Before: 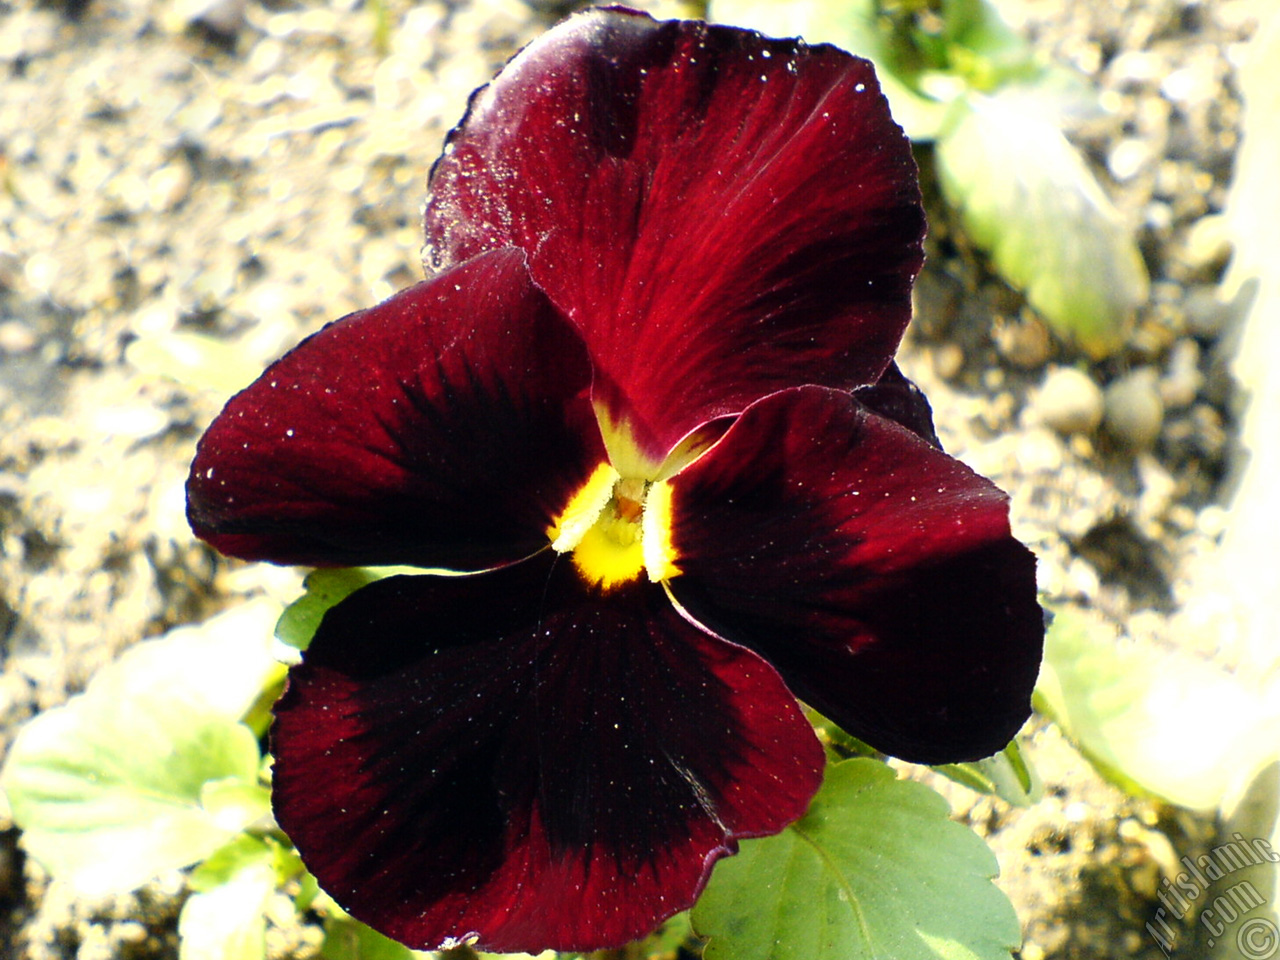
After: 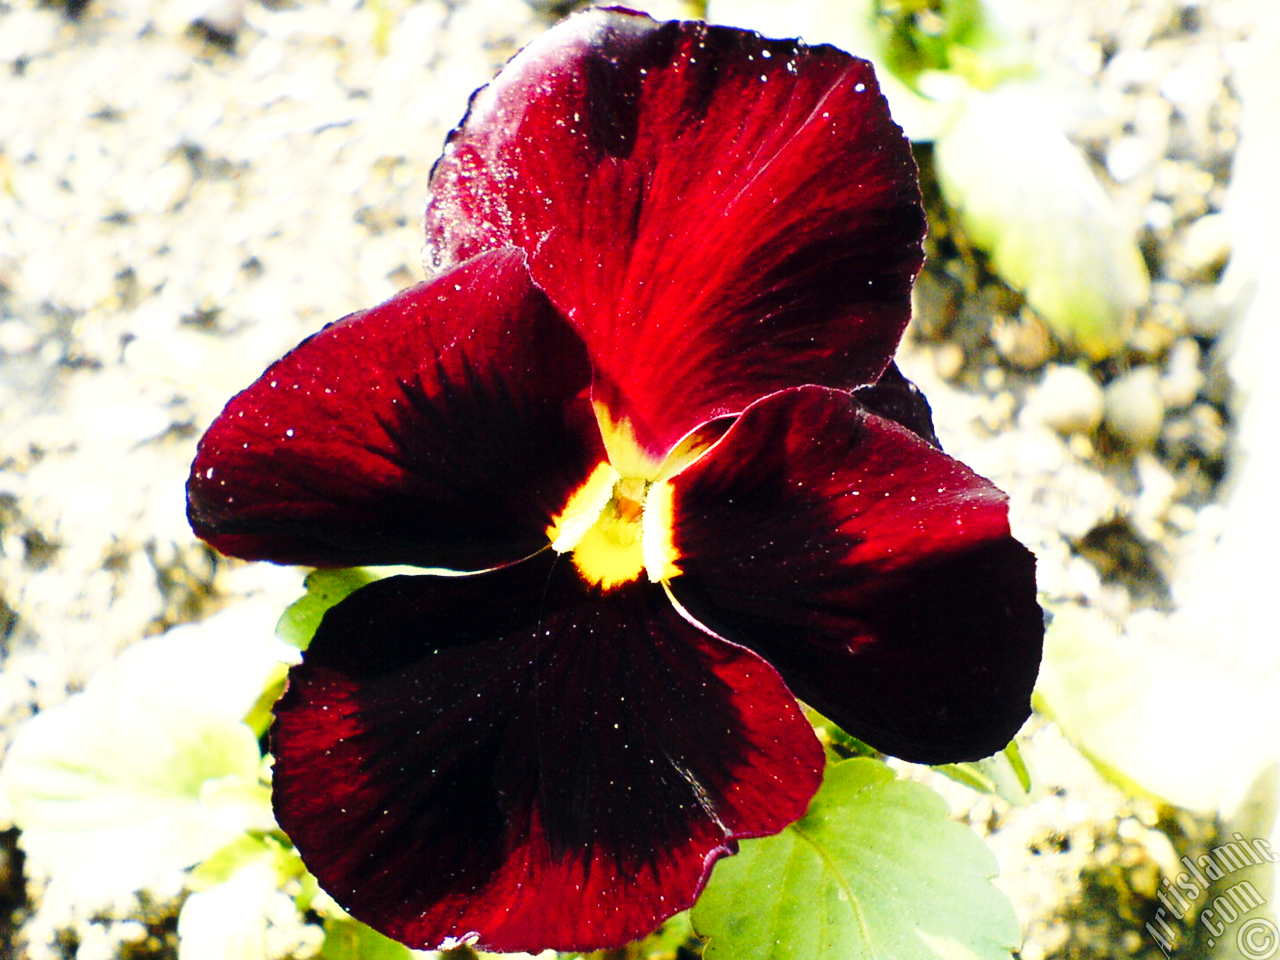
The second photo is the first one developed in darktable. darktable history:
base curve: curves: ch0 [(0, 0) (0.032, 0.037) (0.105, 0.228) (0.435, 0.76) (0.856, 0.983) (1, 1)], exposure shift 0.01, preserve colors none
